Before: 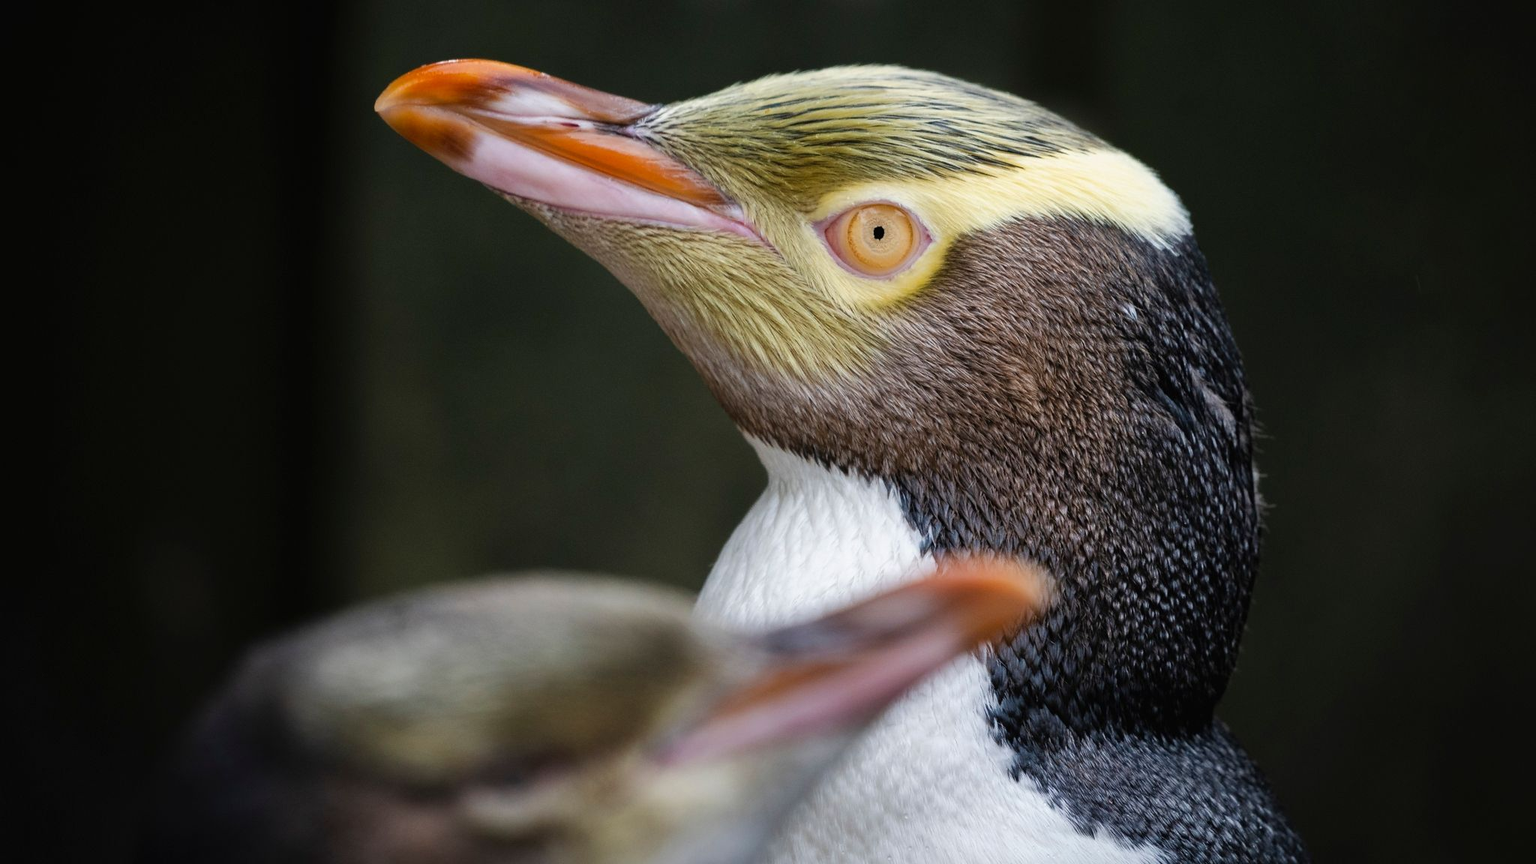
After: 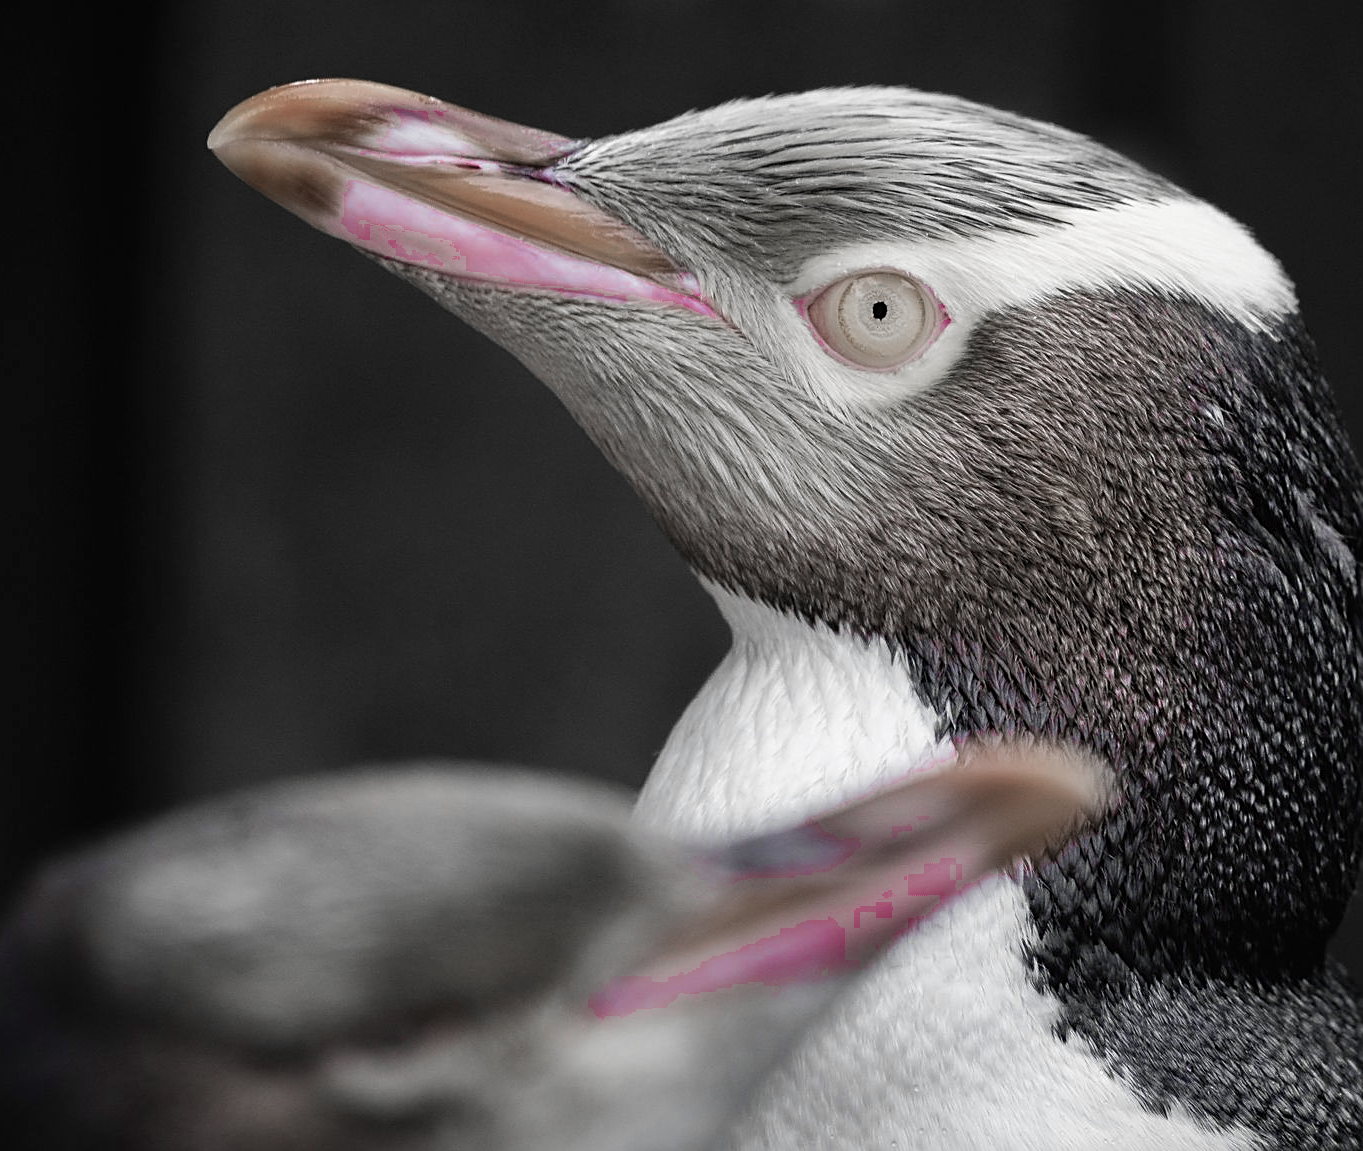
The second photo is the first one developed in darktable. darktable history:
sharpen: on, module defaults
crop and rotate: left 14.298%, right 19.132%
color zones: curves: ch0 [(0, 0.278) (0.143, 0.5) (0.286, 0.5) (0.429, 0.5) (0.571, 0.5) (0.714, 0.5) (0.857, 0.5) (1, 0.5)]; ch1 [(0, 1) (0.143, 0.165) (0.286, 0) (0.429, 0) (0.571, 0) (0.714, 0) (0.857, 0.5) (1, 0.5)]; ch2 [(0, 0.508) (0.143, 0.5) (0.286, 0.5) (0.429, 0.5) (0.571, 0.5) (0.714, 0.5) (0.857, 0.5) (1, 0.5)]
